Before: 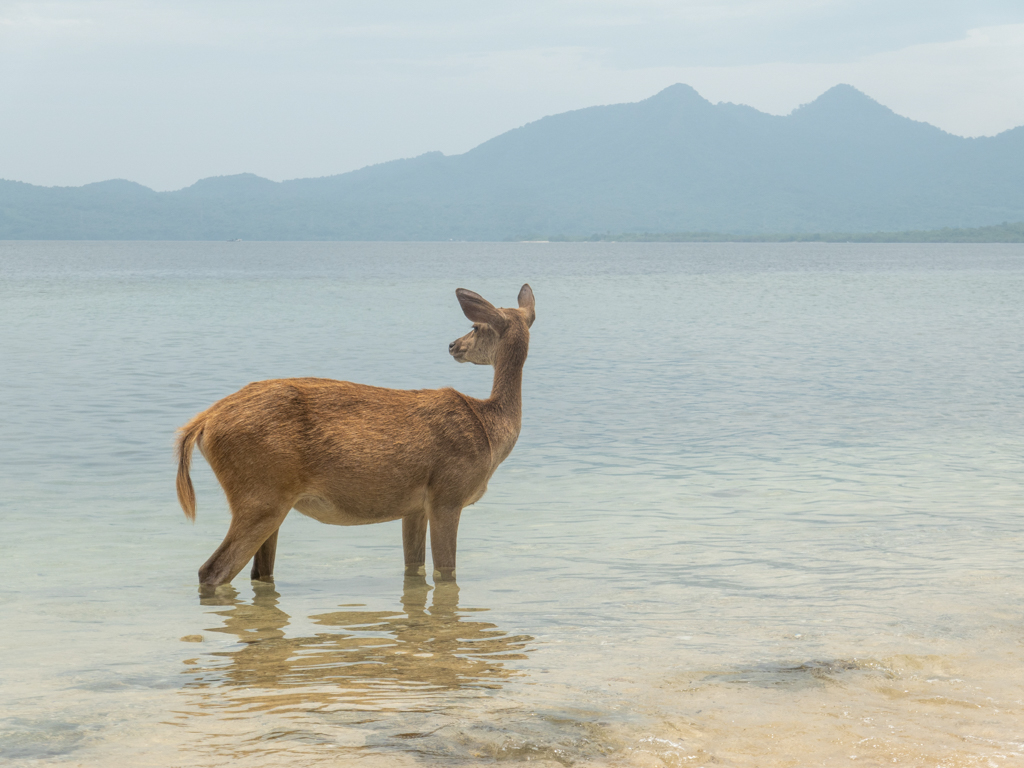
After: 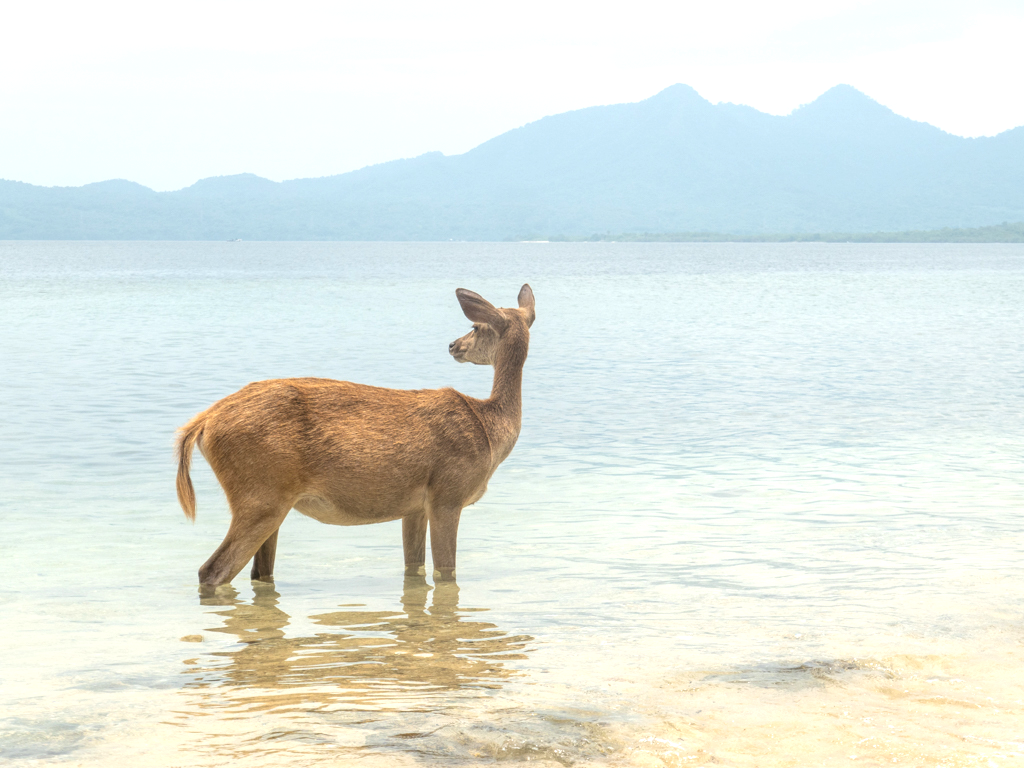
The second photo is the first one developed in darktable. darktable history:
exposure: black level correction -0.002, exposure 0.713 EV, compensate highlight preservation false
